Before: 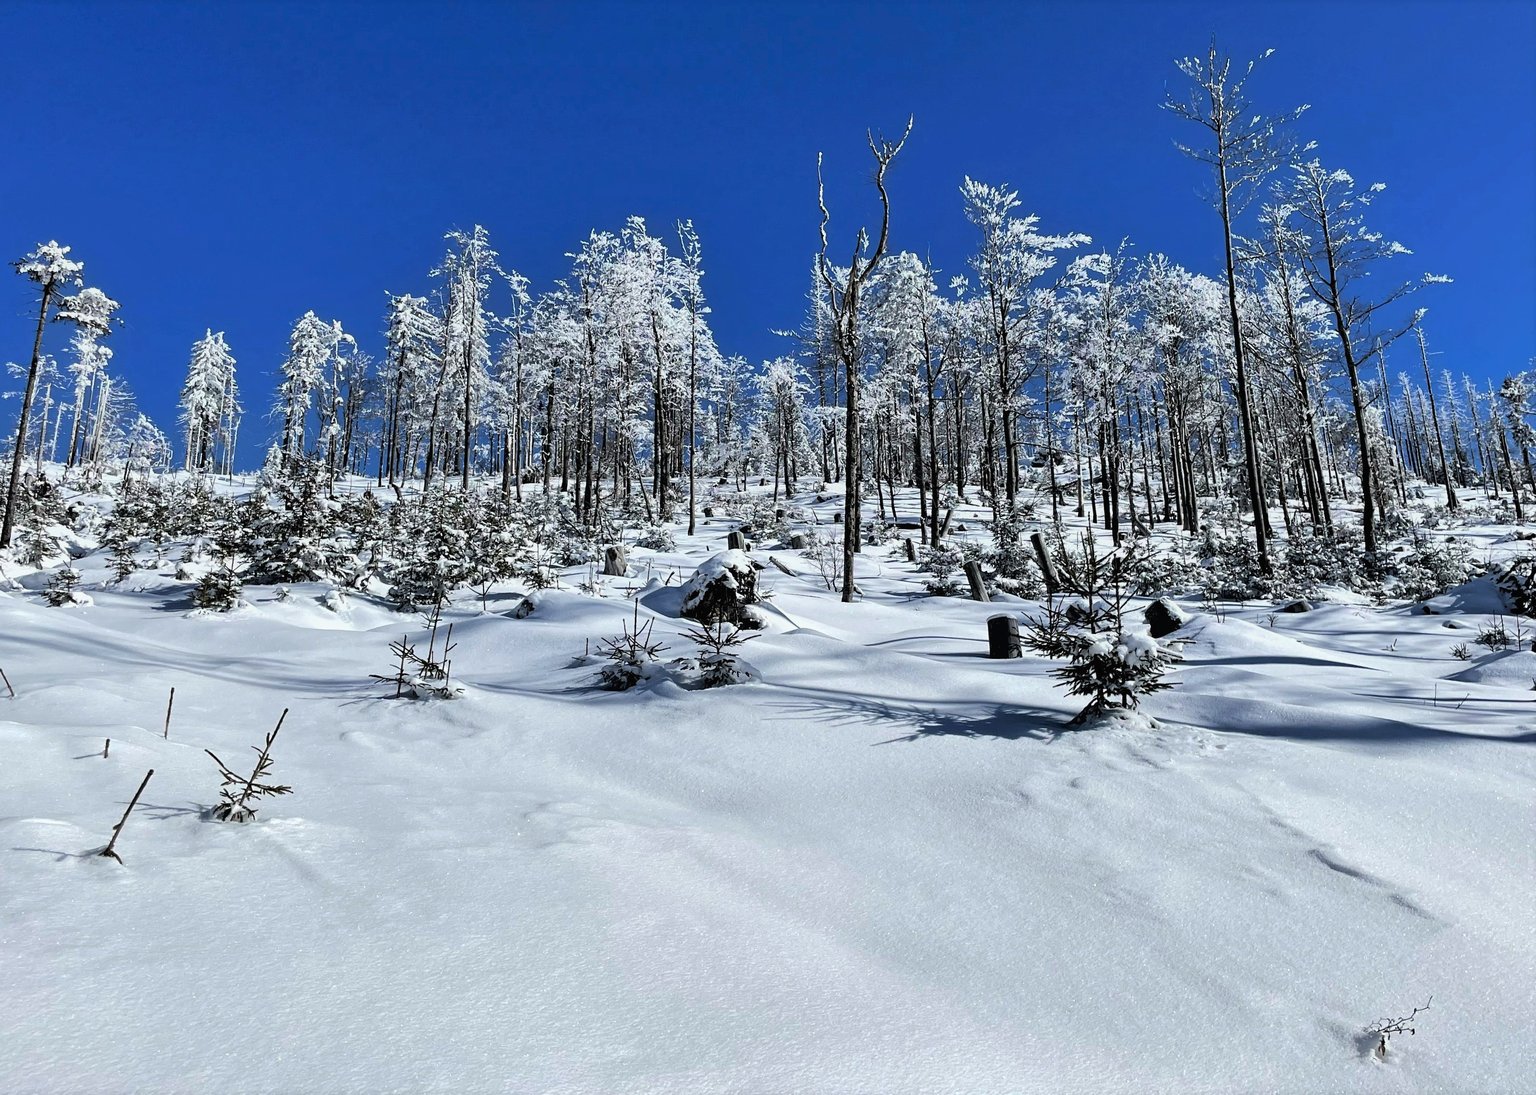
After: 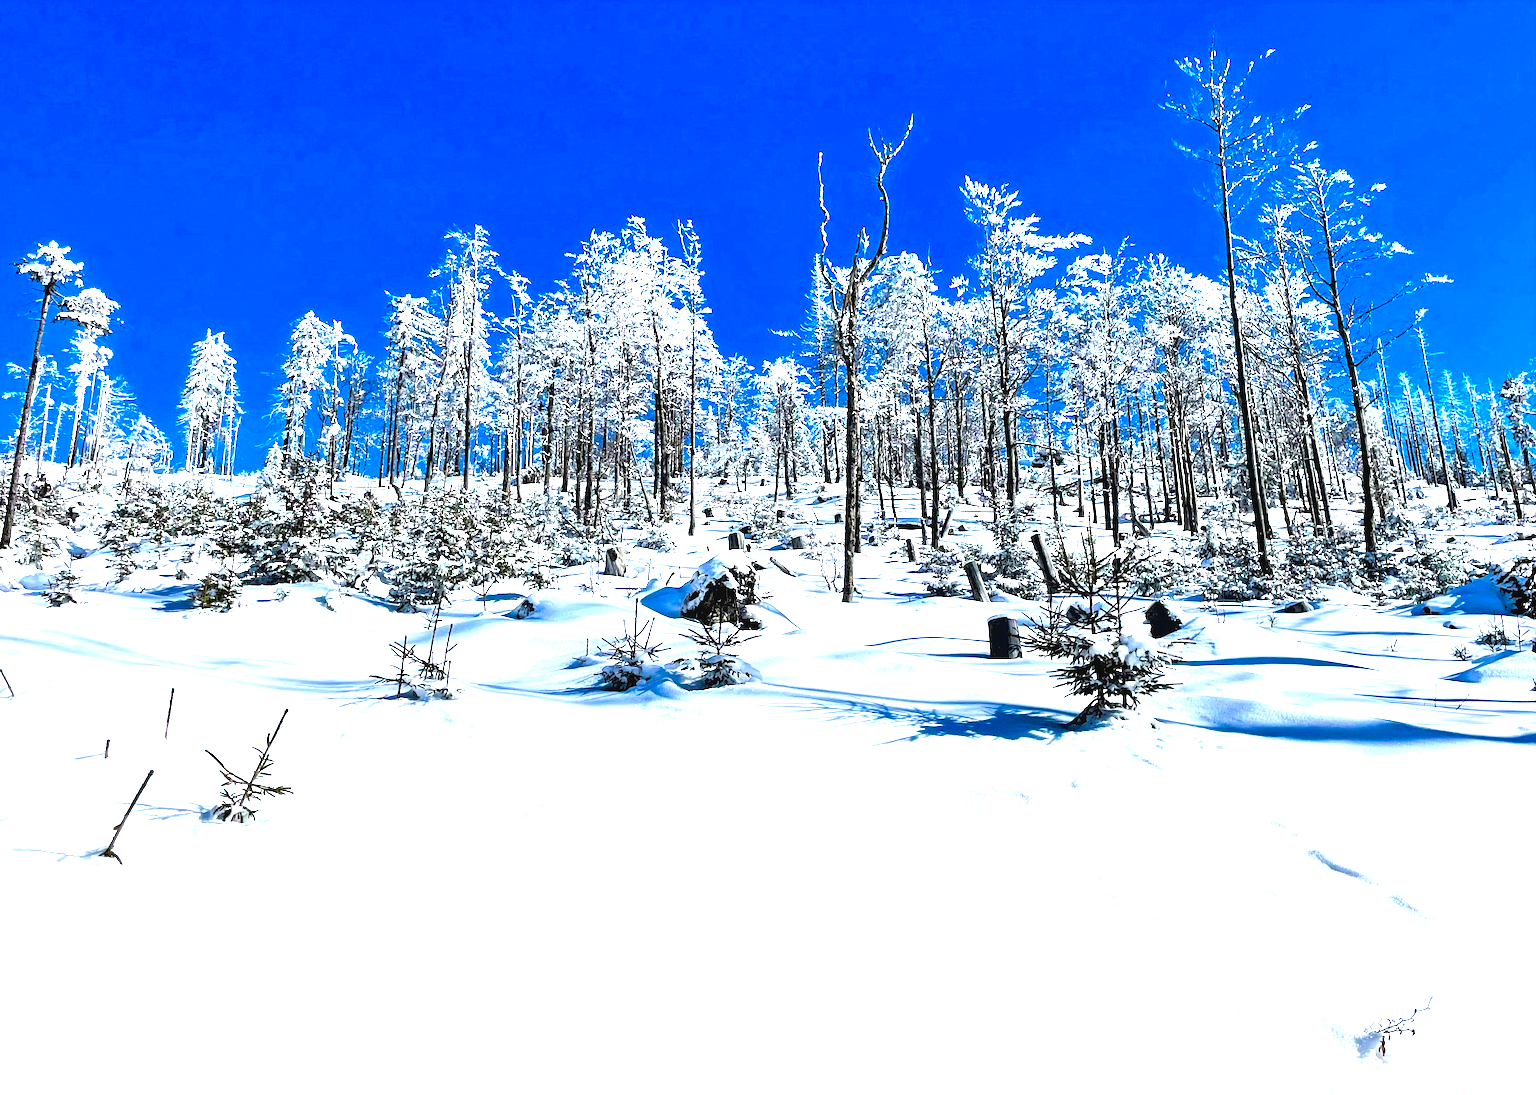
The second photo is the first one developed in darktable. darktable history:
color balance rgb: linear chroma grading › shadows 10%, linear chroma grading › highlights 10%, linear chroma grading › global chroma 15%, linear chroma grading › mid-tones 15%, perceptual saturation grading › global saturation 40%, perceptual saturation grading › highlights -25%, perceptual saturation grading › mid-tones 35%, perceptual saturation grading › shadows 35%, perceptual brilliance grading › global brilliance 11.29%, global vibrance 11.29%
base curve: preserve colors none
contrast brightness saturation: saturation 0.1
exposure: black level correction 0, exposure 1.1 EV, compensate exposure bias true, compensate highlight preservation false
